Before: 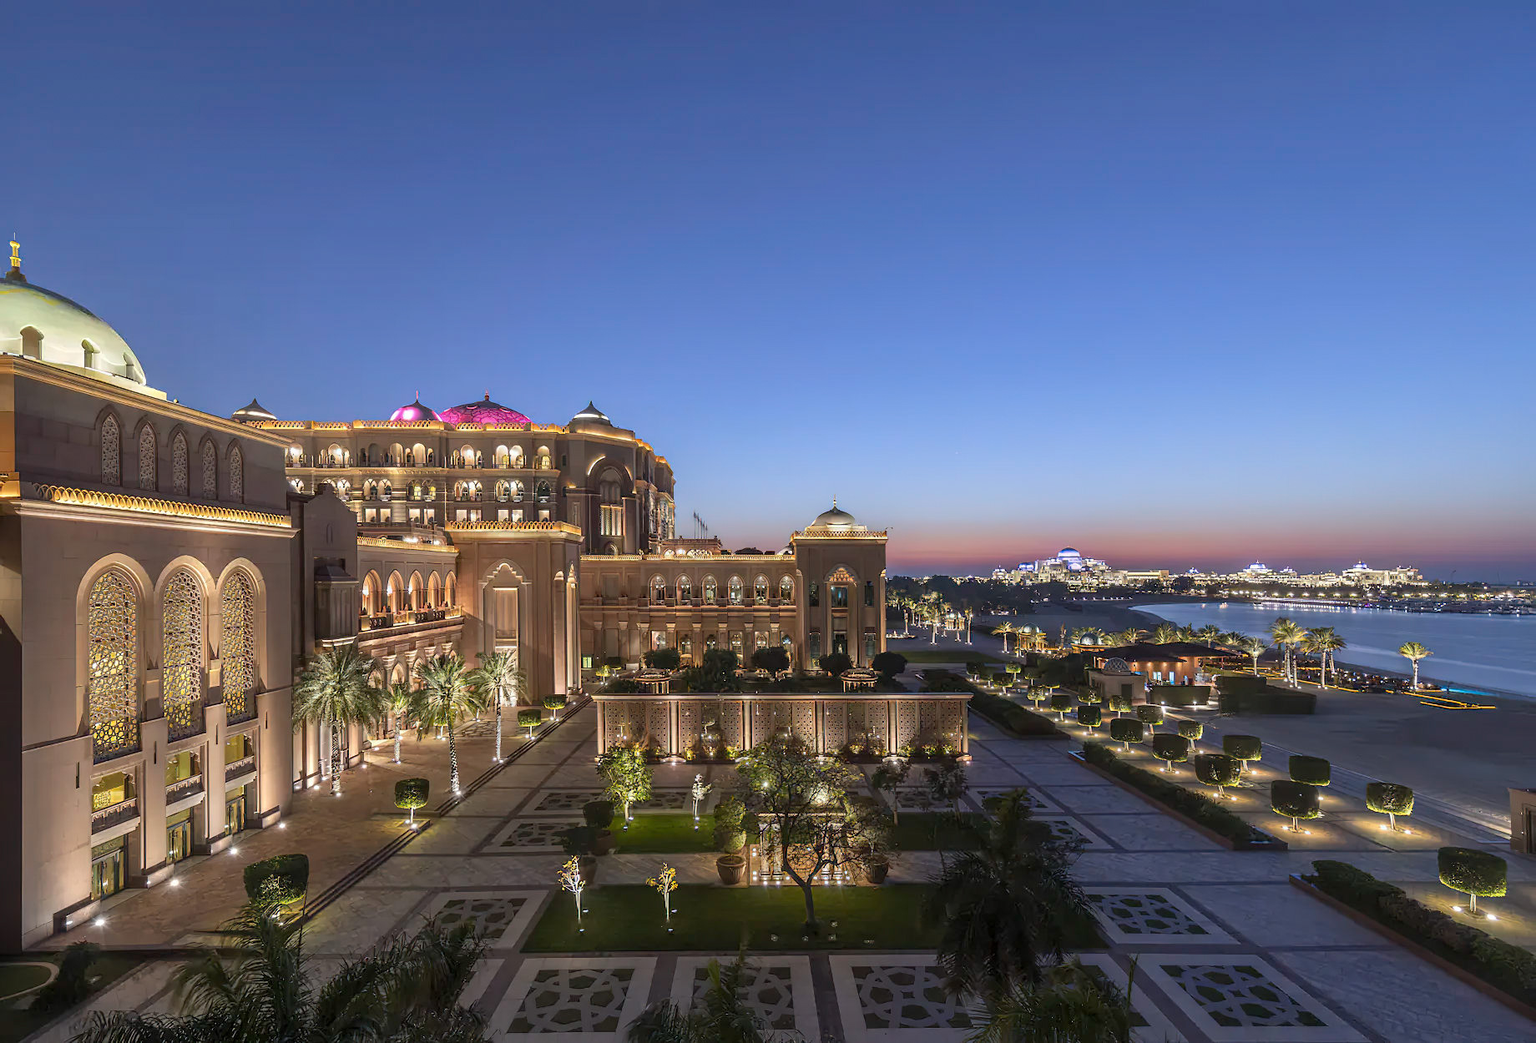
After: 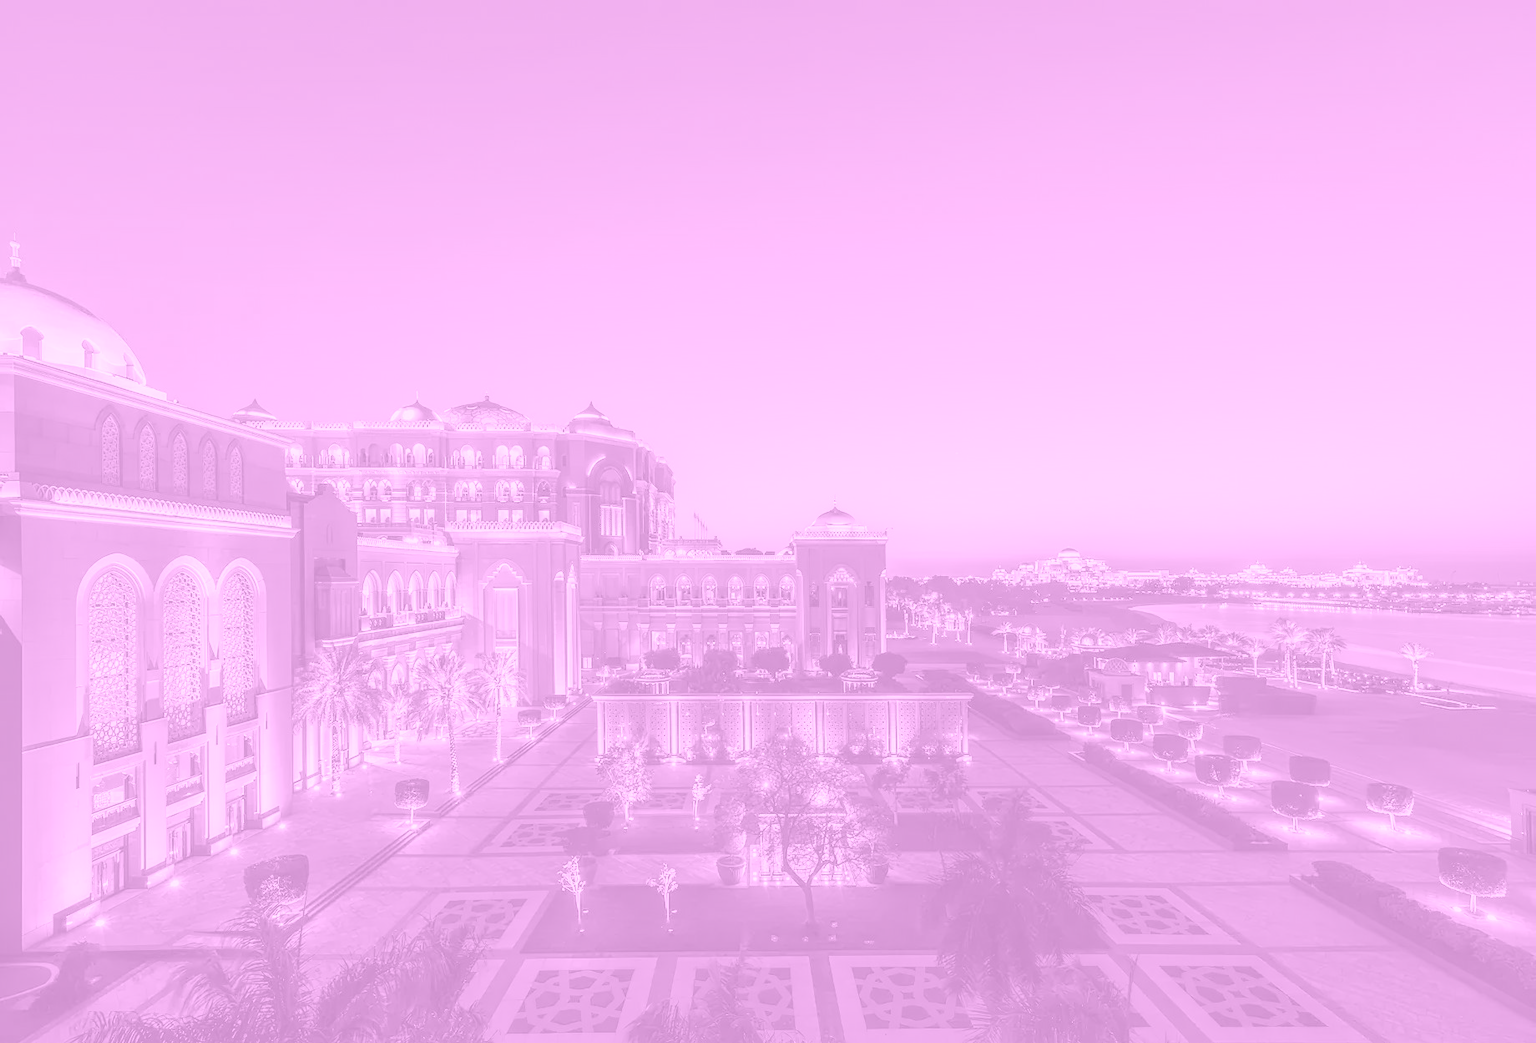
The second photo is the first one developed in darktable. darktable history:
color zones: curves: ch0 [(0, 0.558) (0.143, 0.548) (0.286, 0.447) (0.429, 0.259) (0.571, 0.5) (0.714, 0.5) (0.857, 0.593) (1, 0.558)]; ch1 [(0, 0.543) (0.01, 0.544) (0.12, 0.492) (0.248, 0.458) (0.5, 0.534) (0.748, 0.5) (0.99, 0.469) (1, 0.543)]; ch2 [(0, 0.507) (0.143, 0.522) (0.286, 0.505) (0.429, 0.5) (0.571, 0.5) (0.714, 0.5) (0.857, 0.5) (1, 0.507)]
local contrast: on, module defaults
colorize: hue 331.2°, saturation 75%, source mix 30.28%, lightness 70.52%, version 1
